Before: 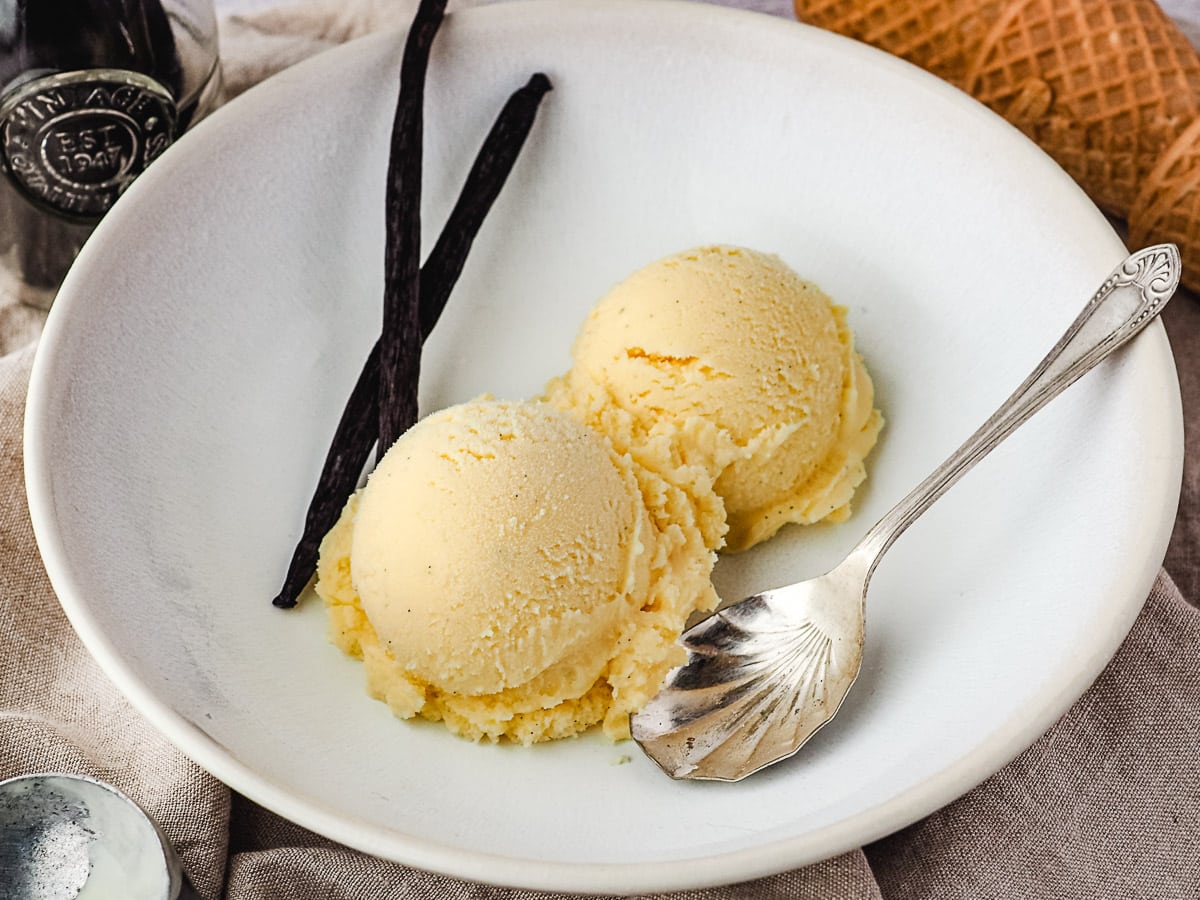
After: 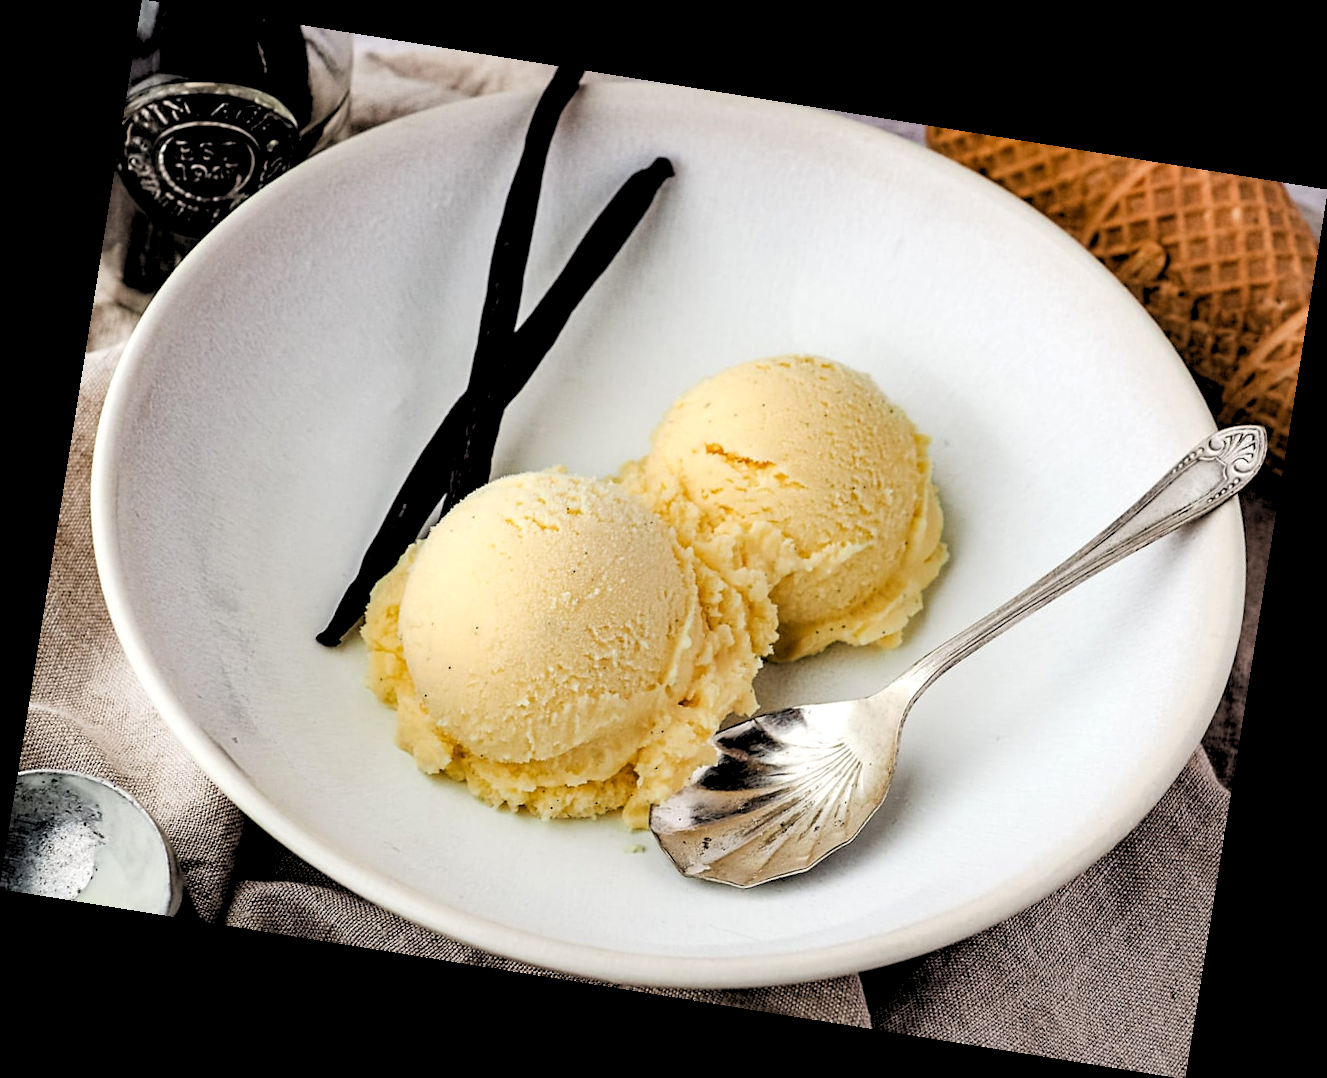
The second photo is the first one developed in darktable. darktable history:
rotate and perspective: rotation 9.12°, automatic cropping off
rgb levels: levels [[0.034, 0.472, 0.904], [0, 0.5, 1], [0, 0.5, 1]]
